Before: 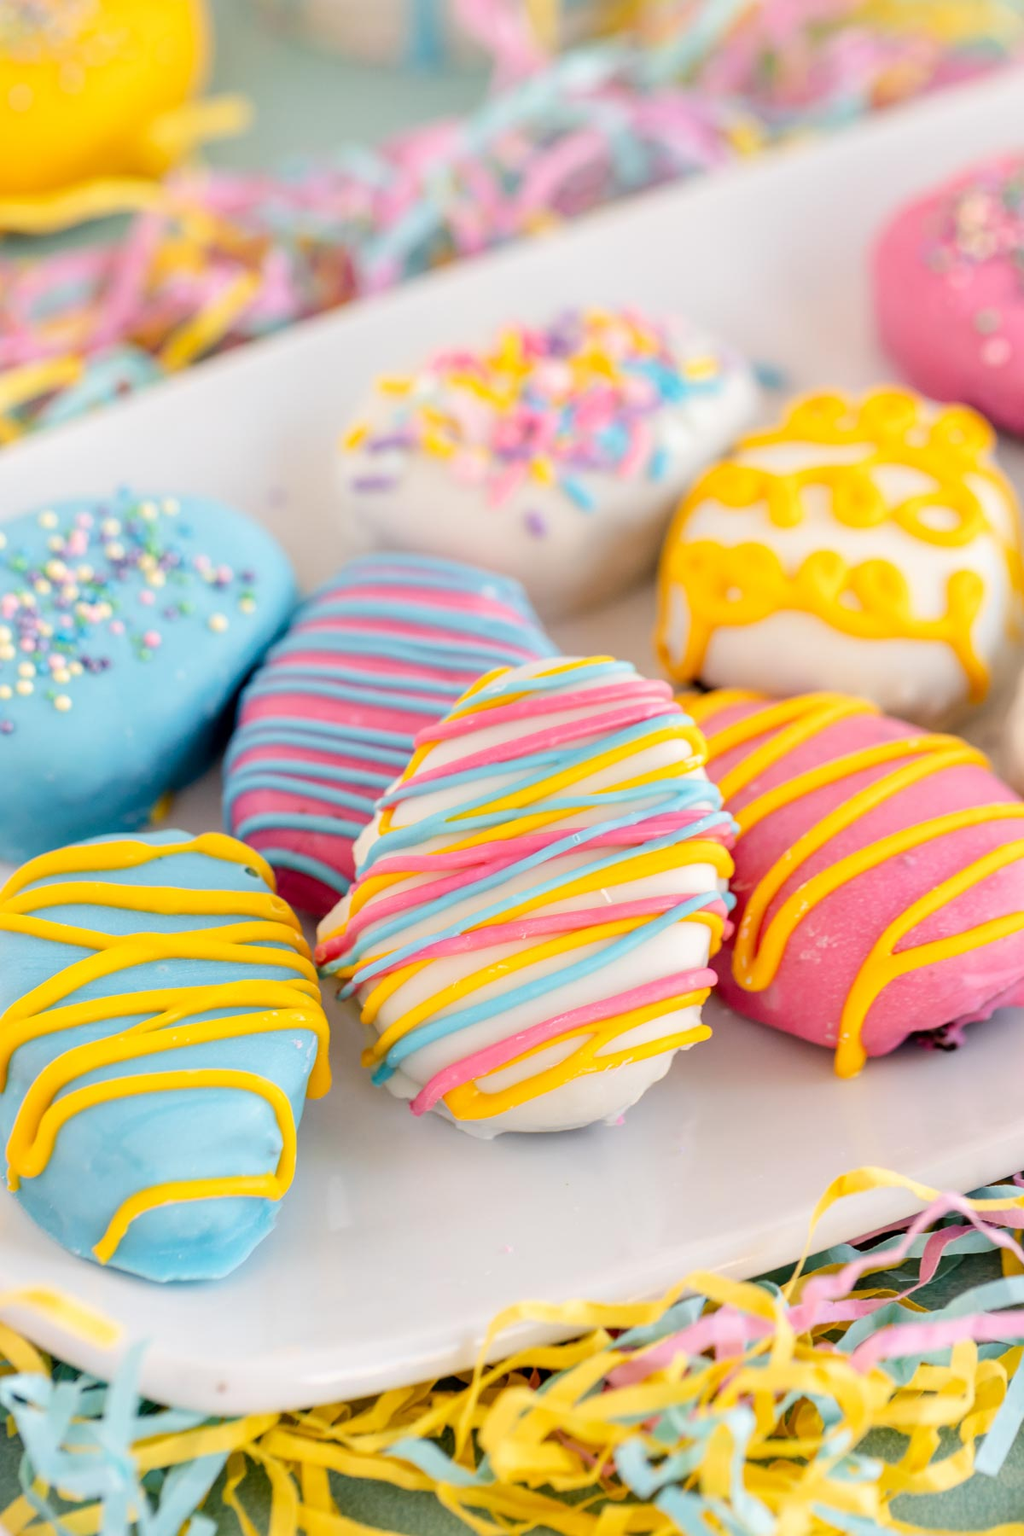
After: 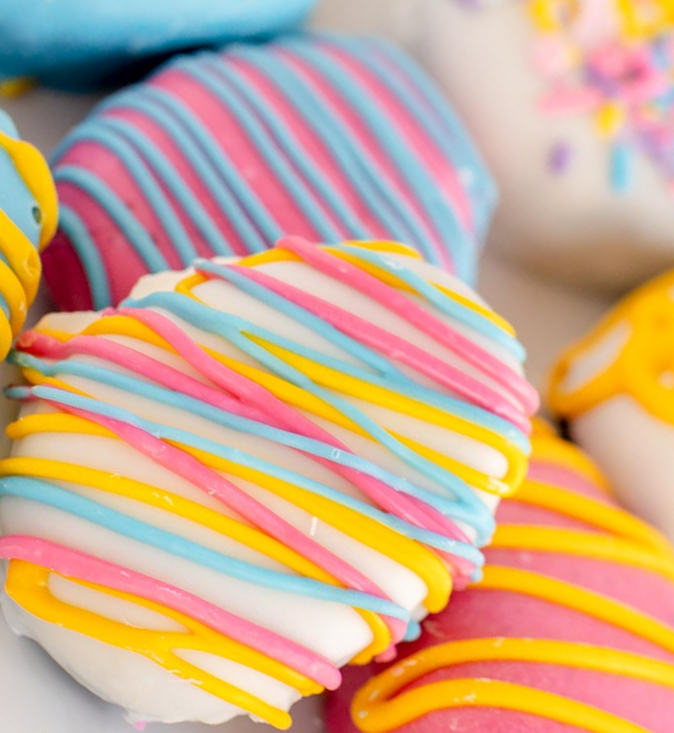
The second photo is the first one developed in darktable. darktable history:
crop and rotate: angle -44.61°, top 16.495%, right 0.778%, bottom 11.601%
